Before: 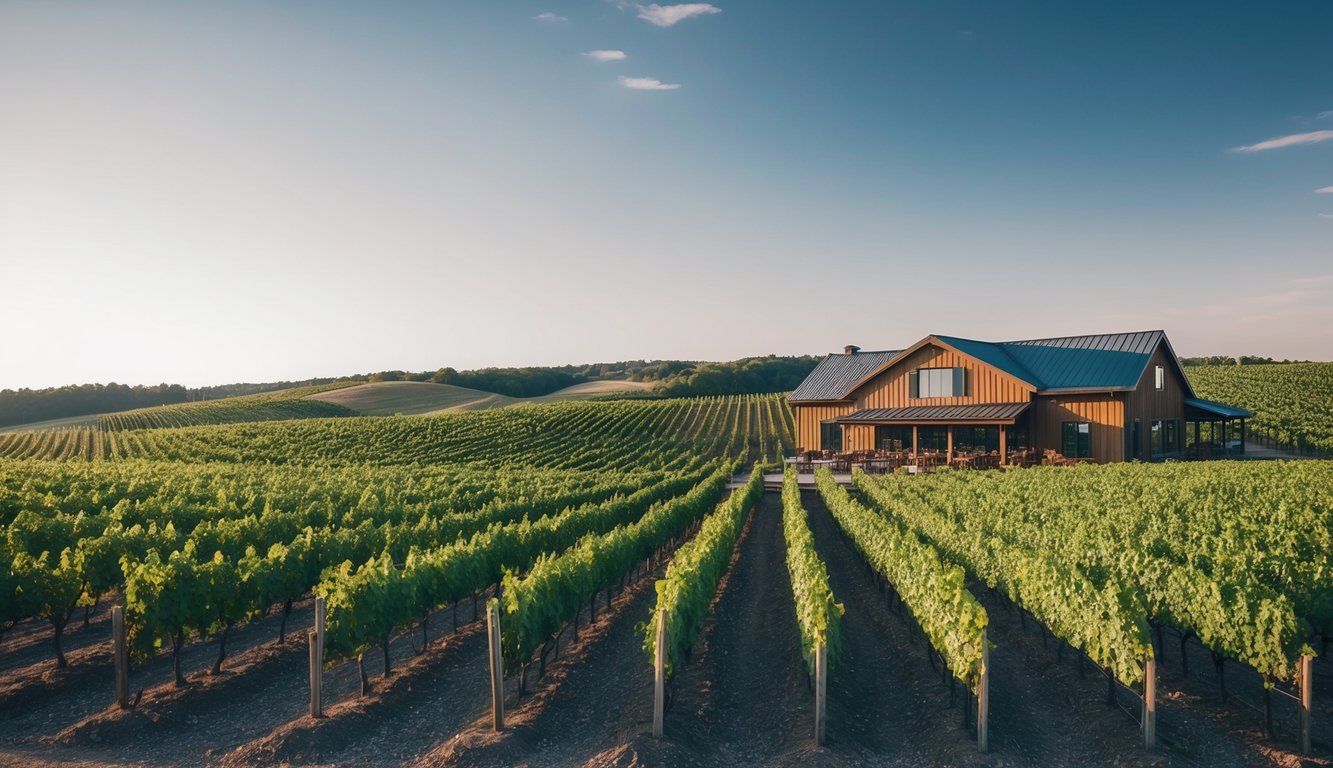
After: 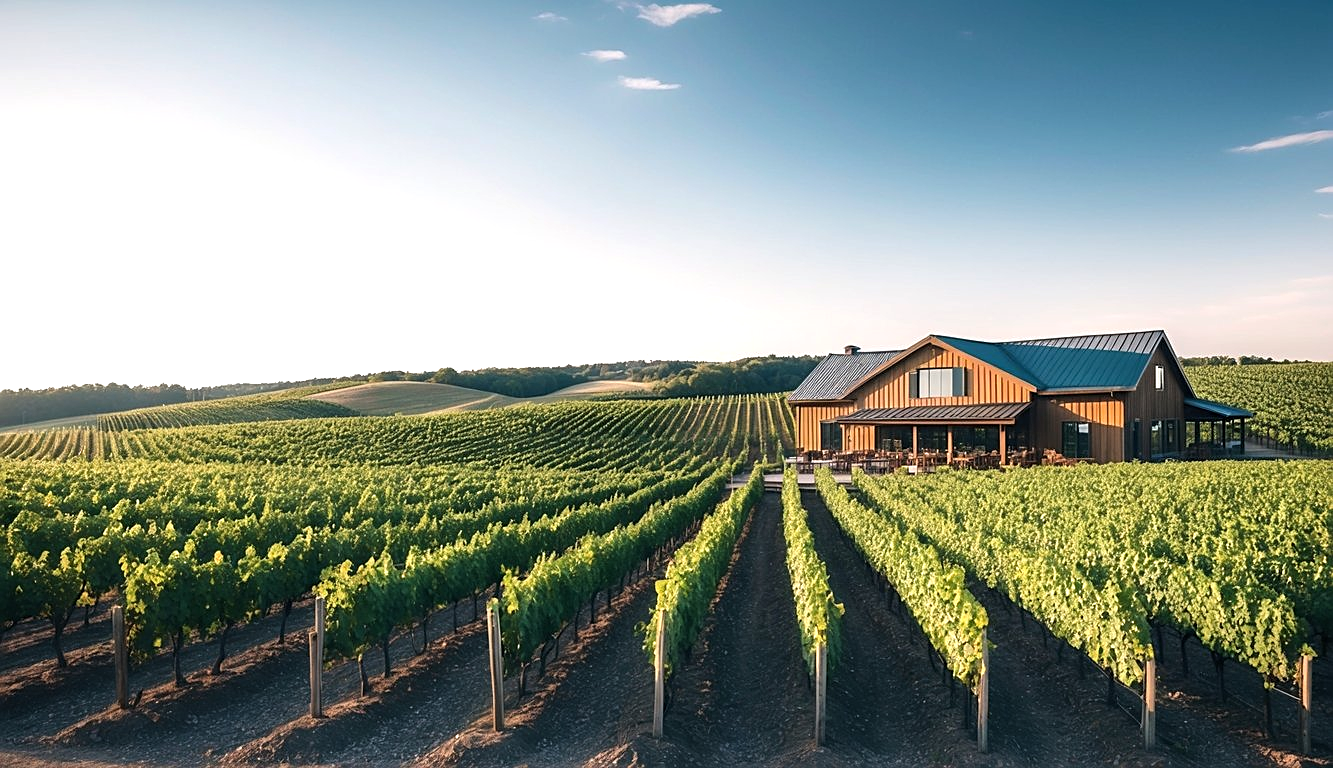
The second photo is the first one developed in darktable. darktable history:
tone equalizer: -8 EV -0.755 EV, -7 EV -0.702 EV, -6 EV -0.638 EV, -5 EV -0.382 EV, -3 EV 0.38 EV, -2 EV 0.6 EV, -1 EV 0.69 EV, +0 EV 0.768 EV
sharpen: on, module defaults
